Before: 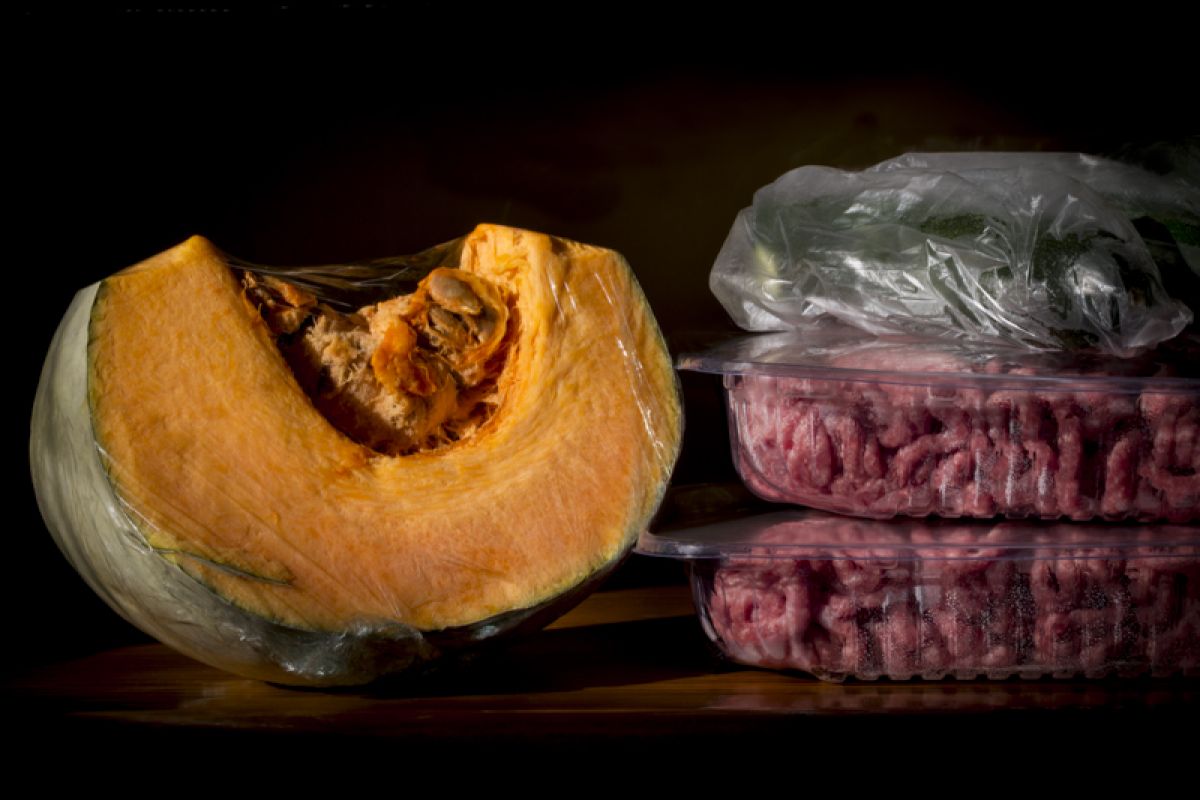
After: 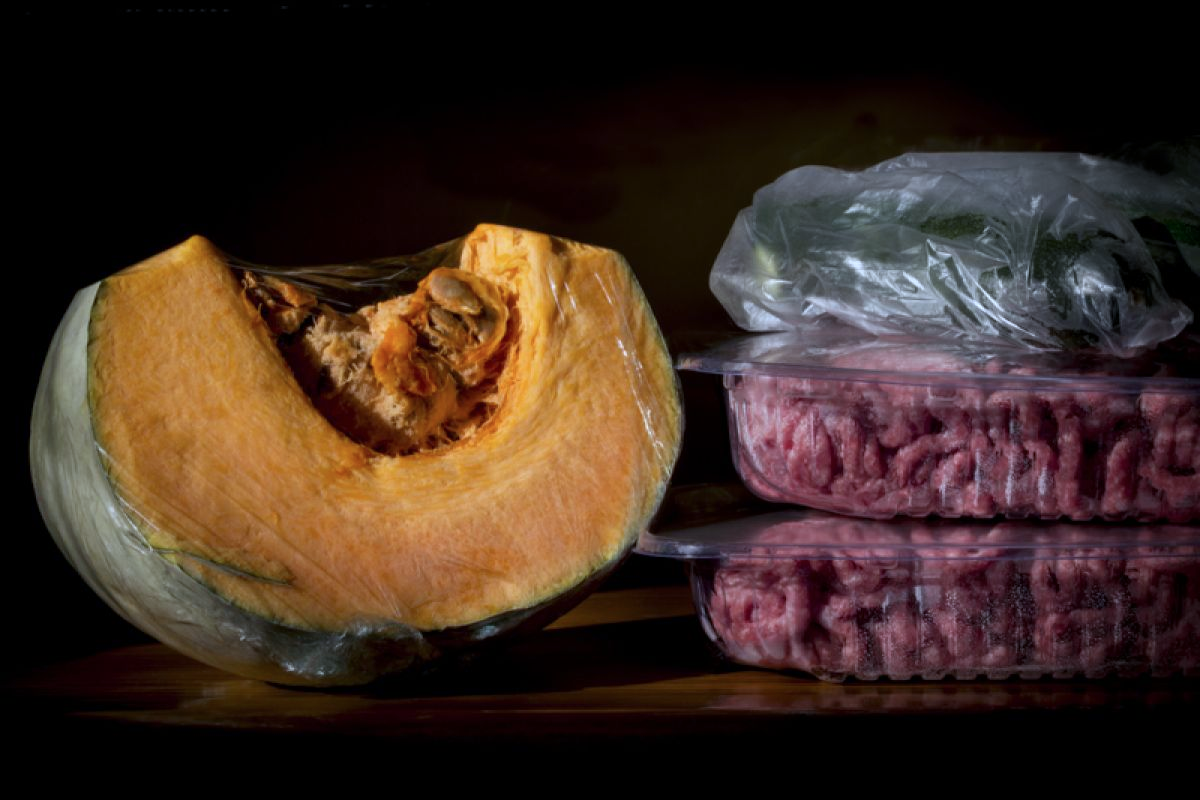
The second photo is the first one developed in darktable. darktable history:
color calibration: x 0.38, y 0.39, temperature 4085.19 K
